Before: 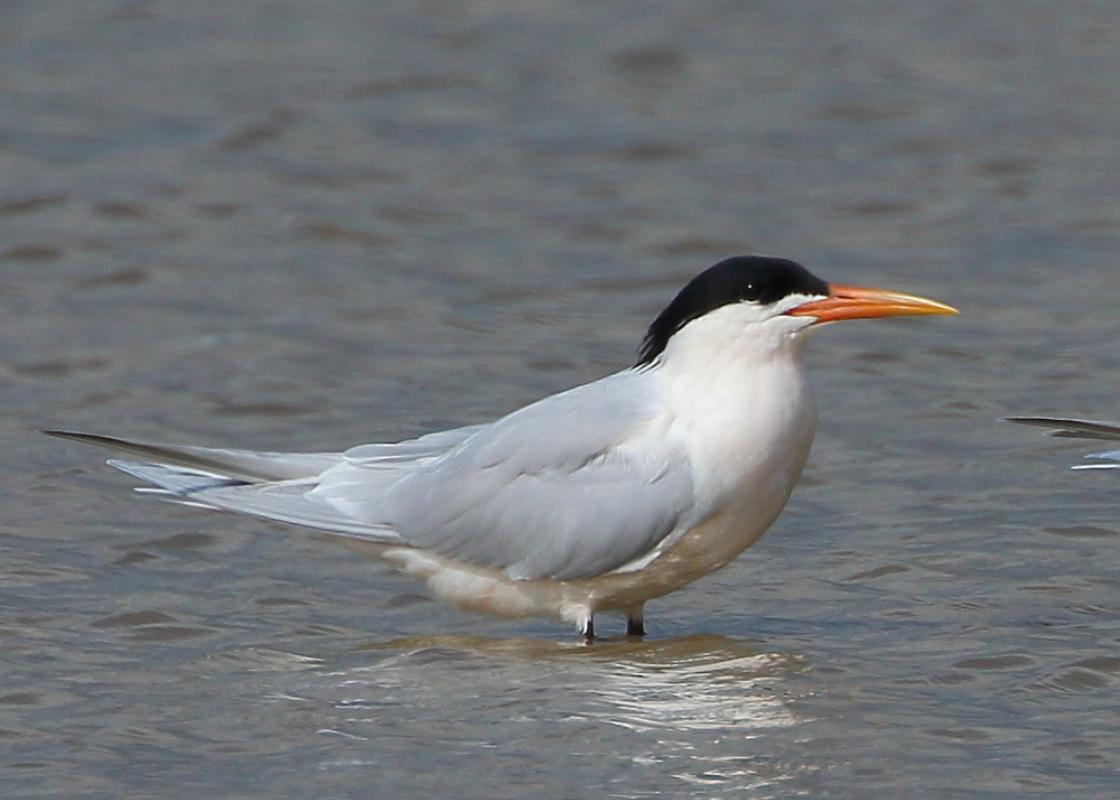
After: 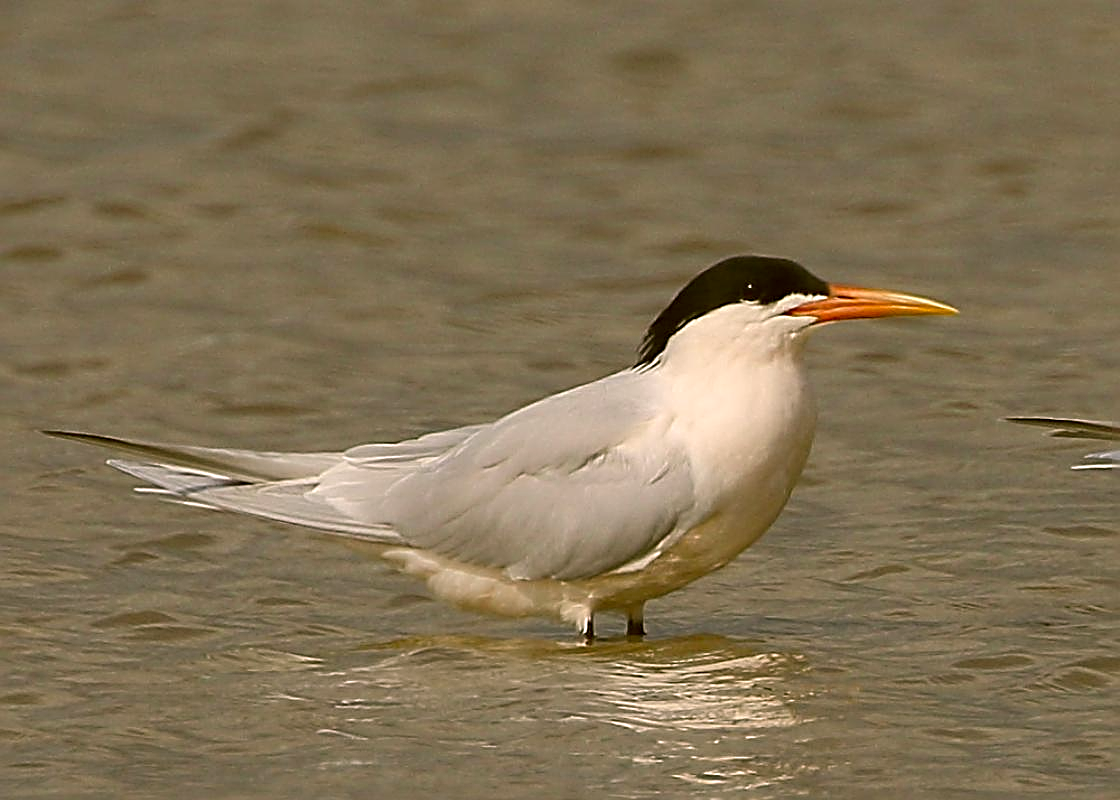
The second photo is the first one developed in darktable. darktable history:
sharpen: radius 3.025, amount 0.757
color correction: highlights a* 8.98, highlights b* 15.09, shadows a* -0.49, shadows b* 26.52
